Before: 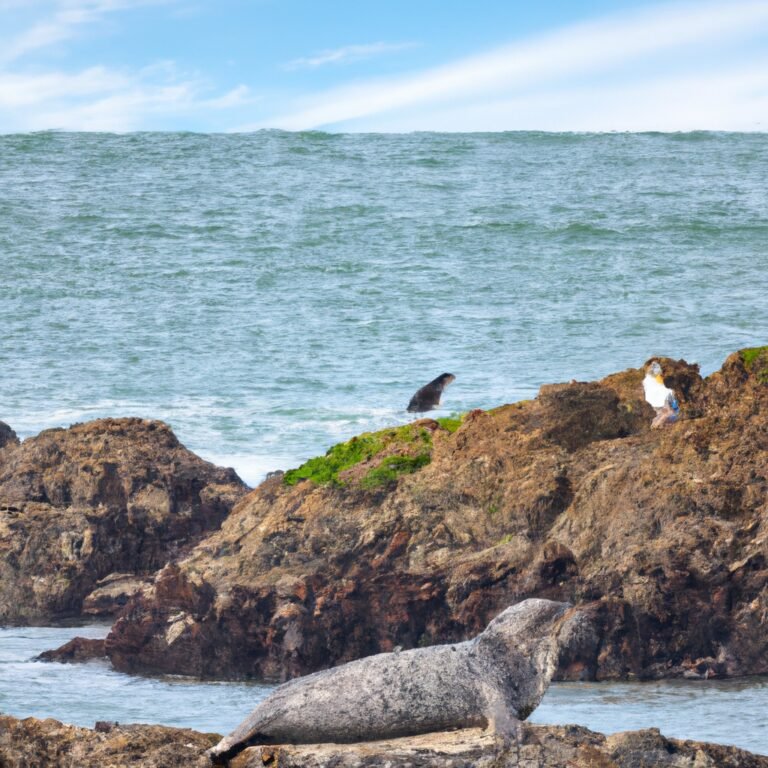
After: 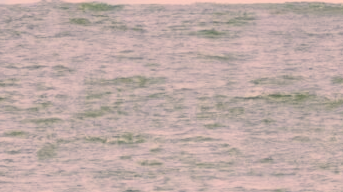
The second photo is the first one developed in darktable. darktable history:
color correction: highlights a* 21.88, highlights b* 22.25
crop: left 28.64%, top 16.832%, right 26.637%, bottom 58.055%
filmic rgb: black relative exposure -5 EV, hardness 2.88, contrast 1.3
